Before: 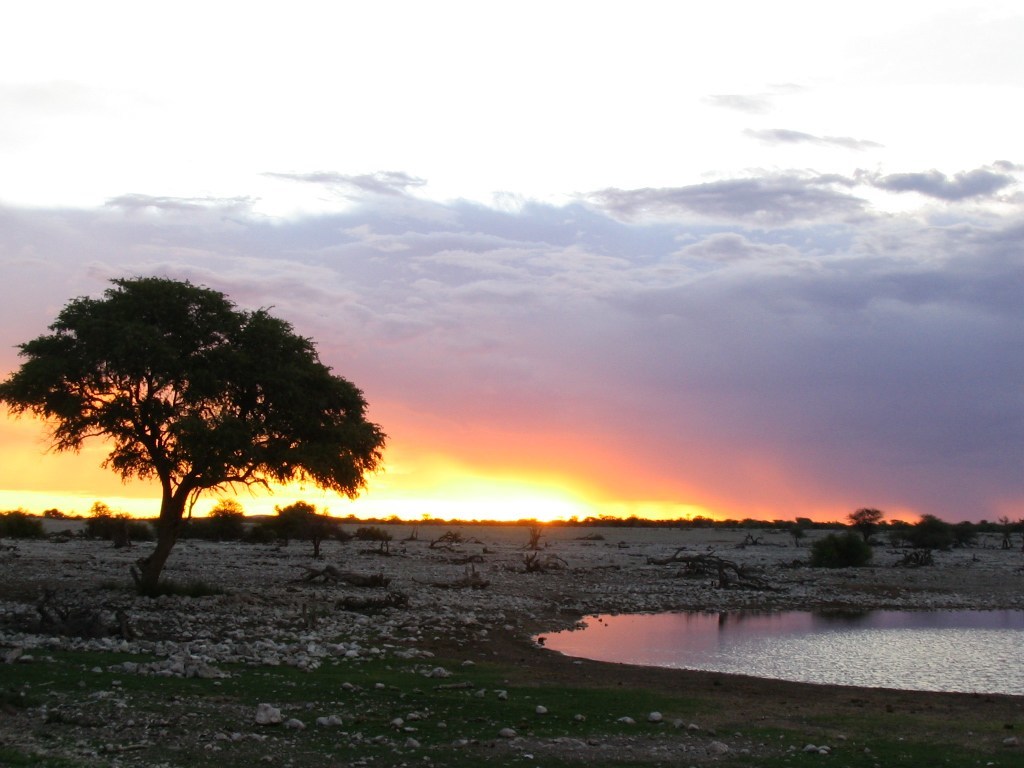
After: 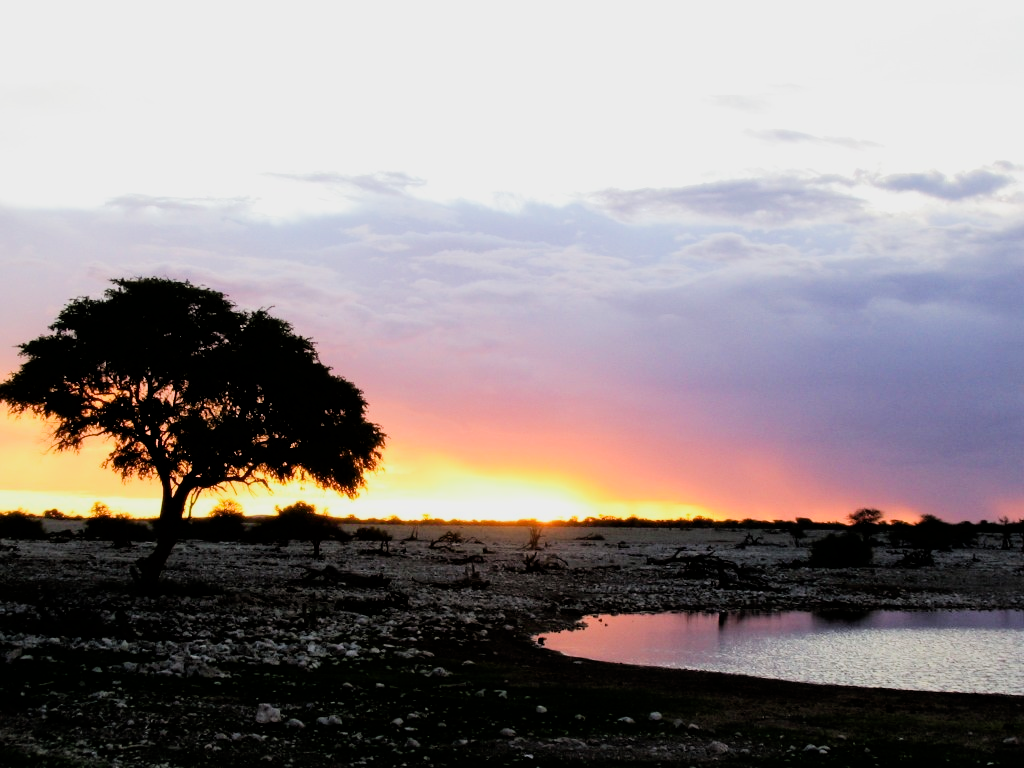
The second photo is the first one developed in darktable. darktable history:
exposure: black level correction 0.005, exposure 0.286 EV, compensate highlight preservation false
velvia: strength 21.76%
filmic rgb: black relative exposure -5 EV, hardness 2.88, contrast 1.3, highlights saturation mix -30%
